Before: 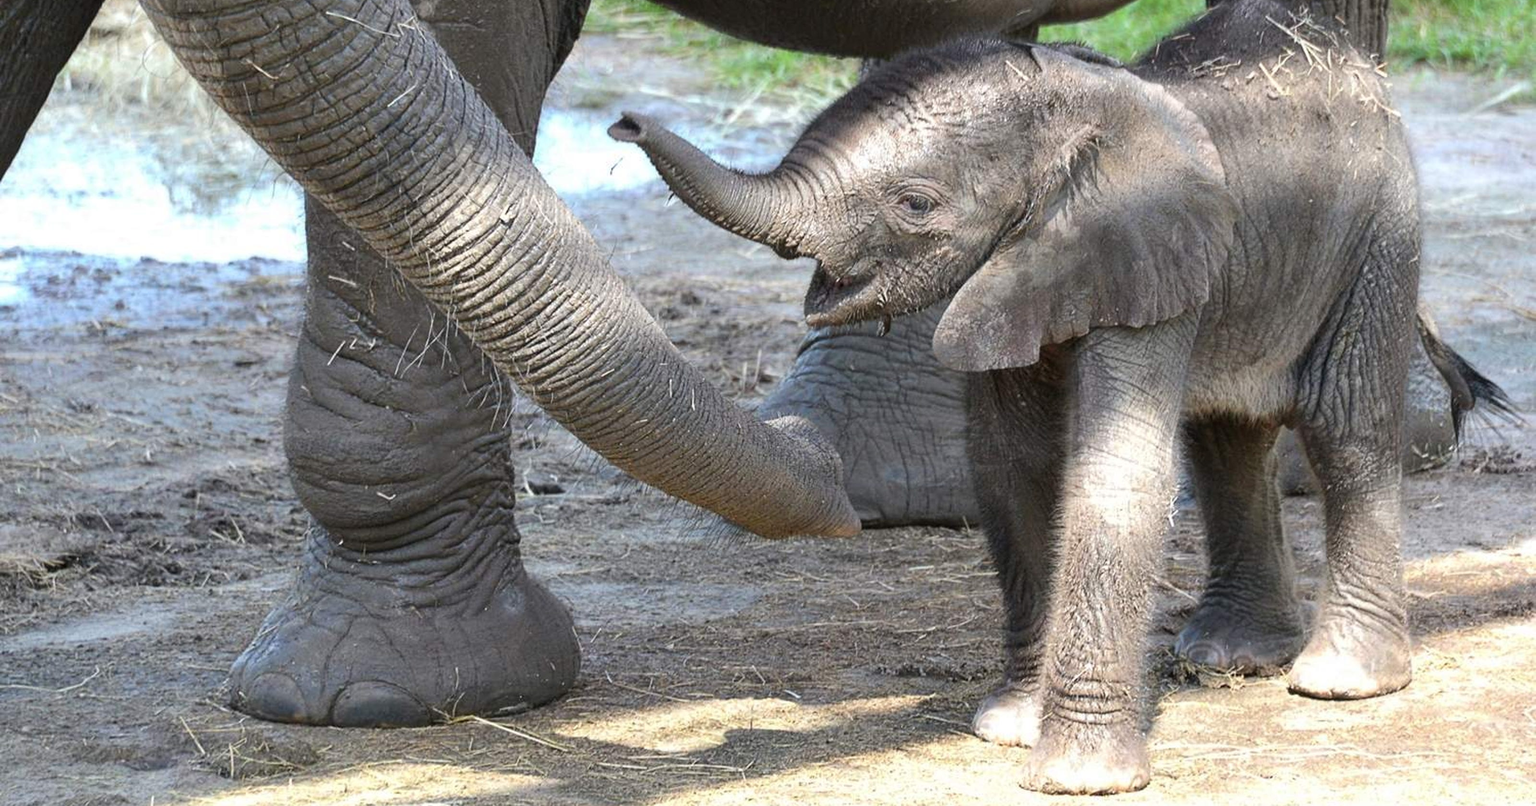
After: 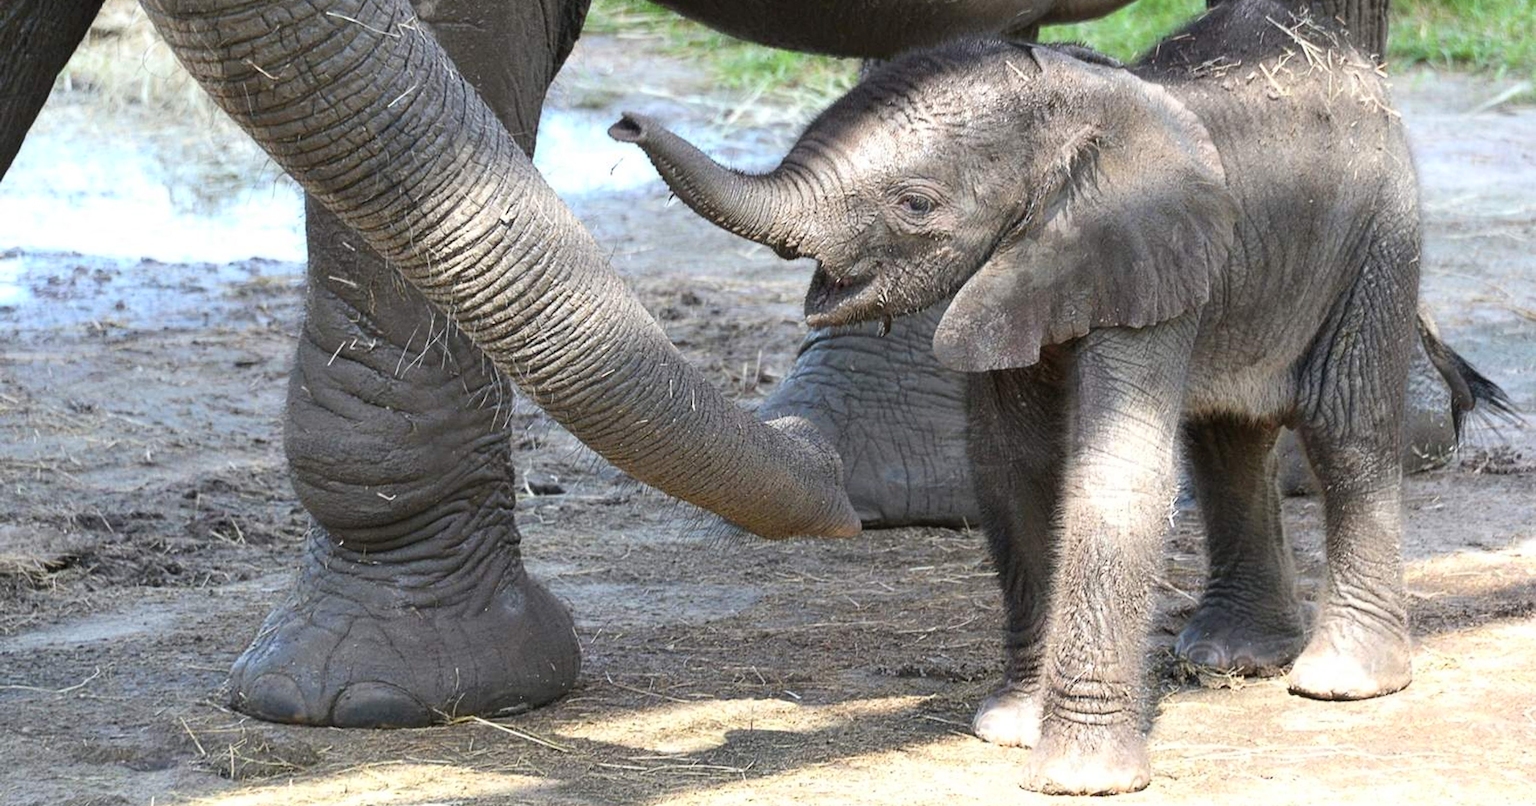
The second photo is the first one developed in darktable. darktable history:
shadows and highlights: shadows -1.19, highlights 39.39
